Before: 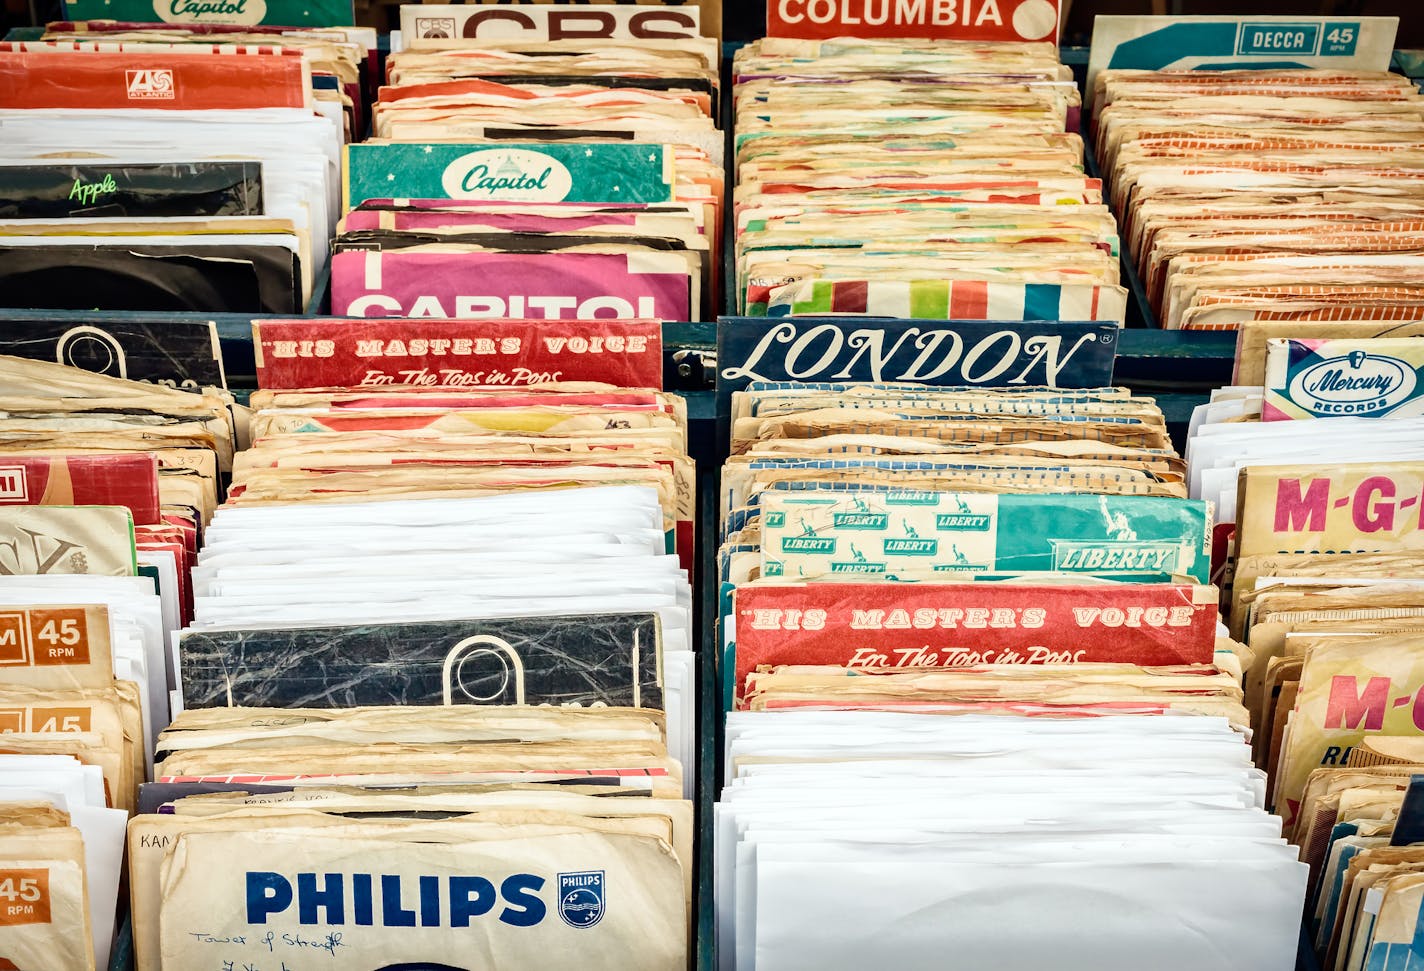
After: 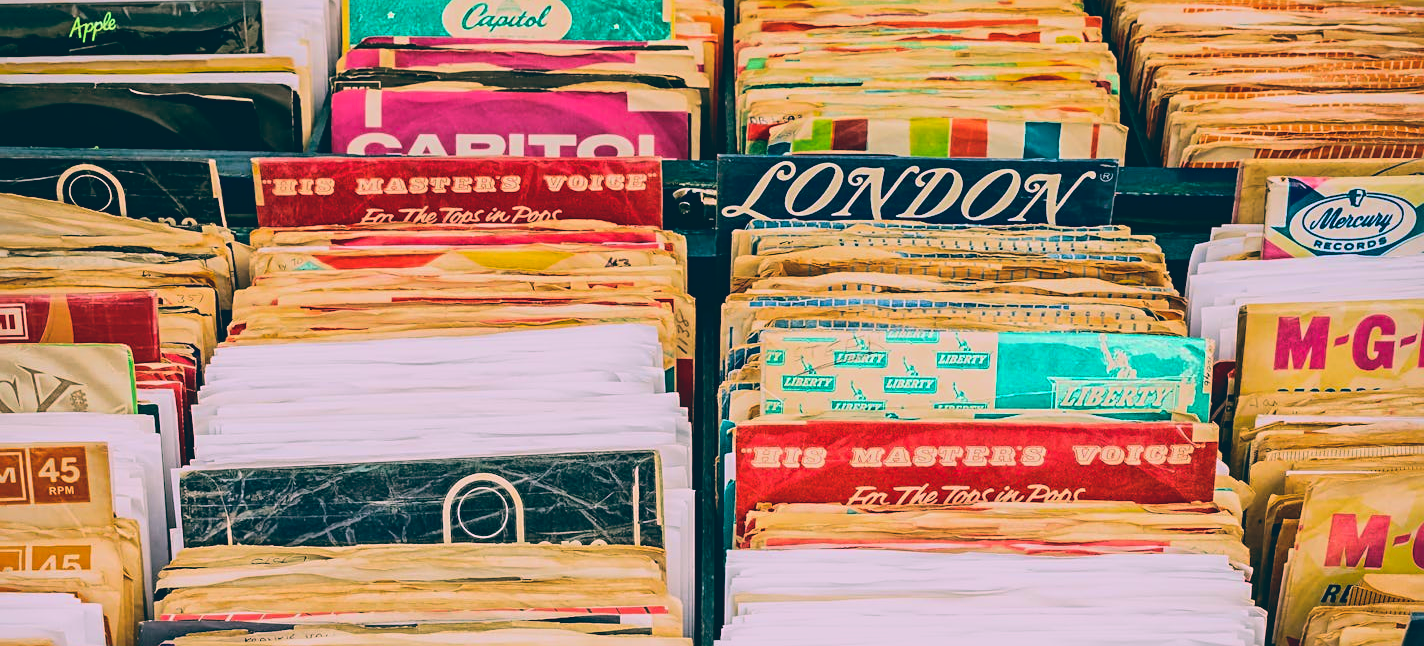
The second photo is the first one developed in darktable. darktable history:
color zones: curves: ch0 [(0.25, 0.5) (0.463, 0.627) (0.484, 0.637) (0.75, 0.5)]
global tonemap: drago (0.7, 100)
sharpen: radius 2.529, amount 0.323
color balance rgb: perceptual saturation grading › global saturation 25%, global vibrance 20%
exposure: black level correction 0.011, compensate highlight preservation false
crop: top 16.727%, bottom 16.727%
tone curve: curves: ch0 [(0, 0.032) (0.181, 0.156) (0.751, 0.762) (1, 1)], color space Lab, linked channels, preserve colors none
color balance: lift [1.016, 0.983, 1, 1.017], gamma [0.78, 1.018, 1.043, 0.957], gain [0.786, 1.063, 0.937, 1.017], input saturation 118.26%, contrast 13.43%, contrast fulcrum 21.62%, output saturation 82.76%
